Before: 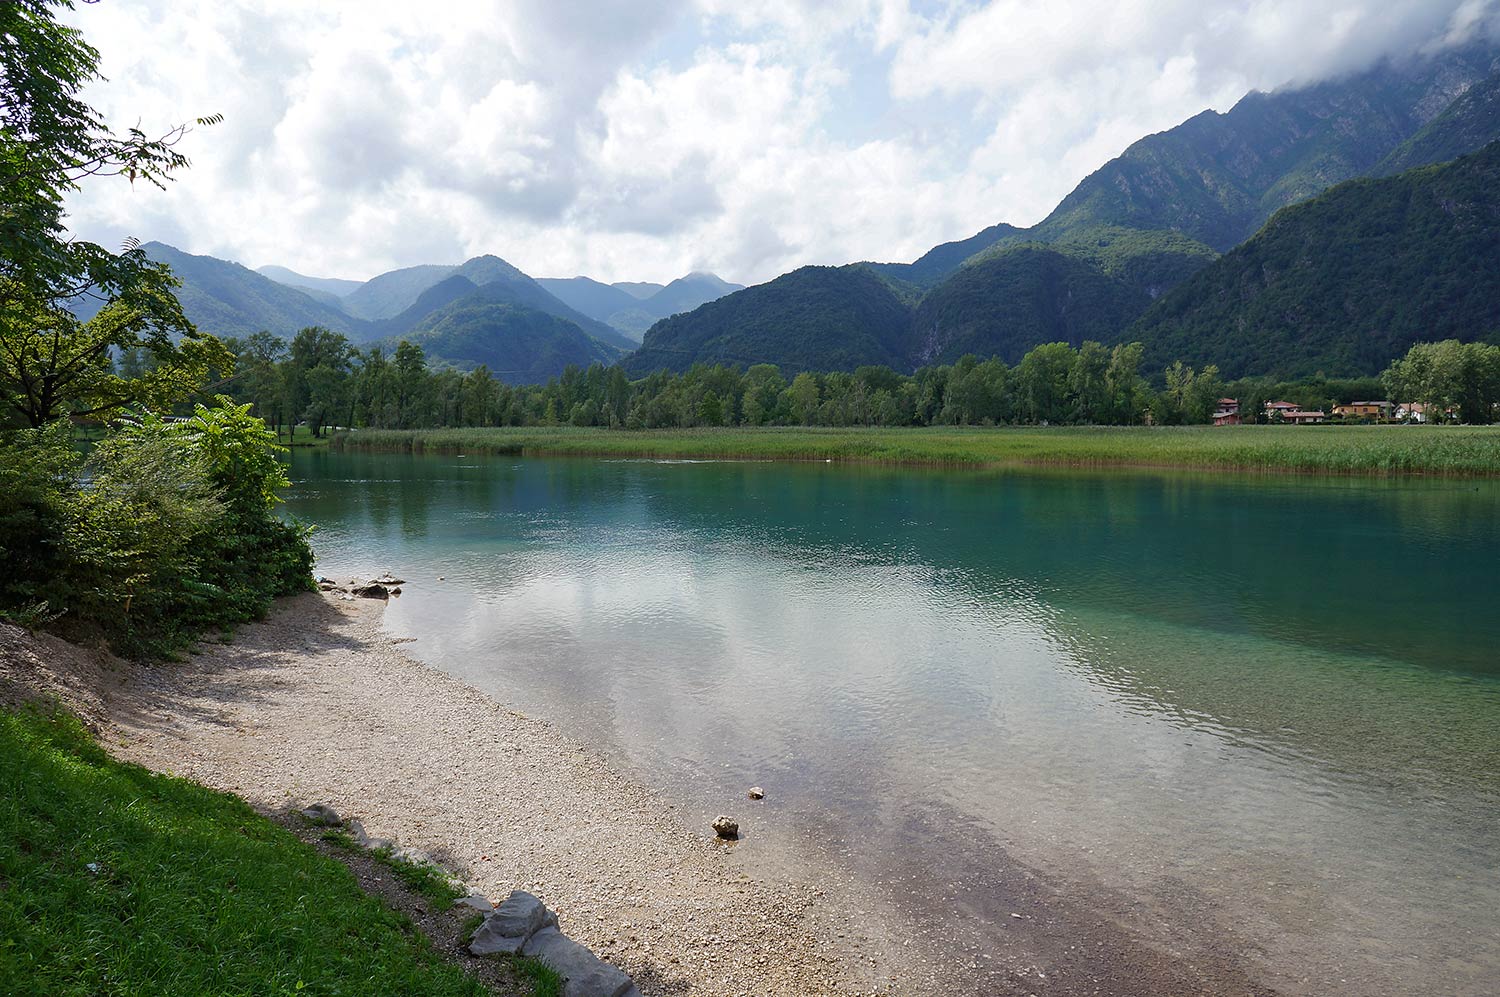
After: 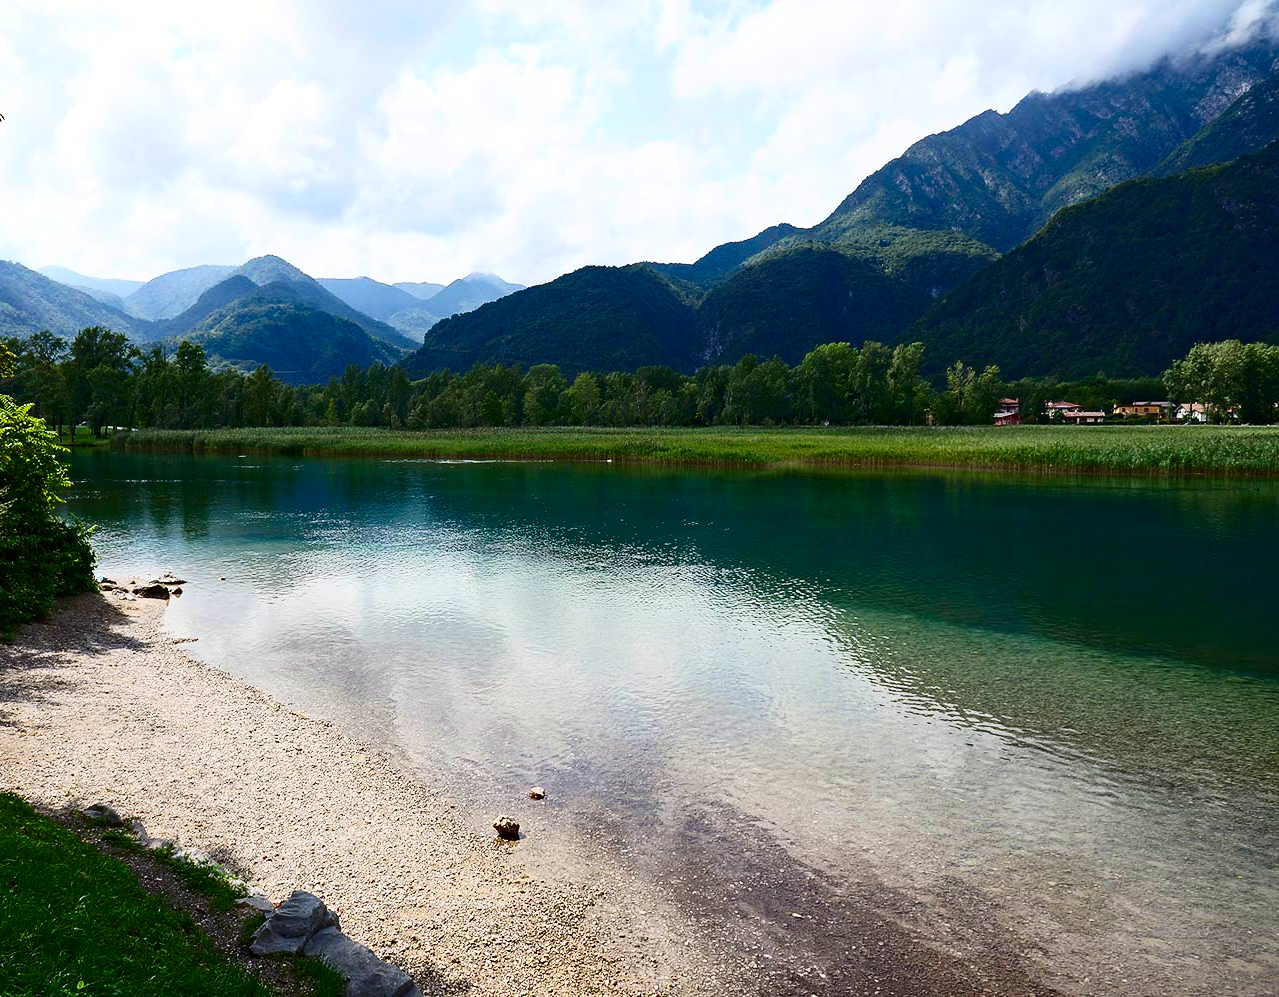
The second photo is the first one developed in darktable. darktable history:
haze removal: compatibility mode true, adaptive false
contrast brightness saturation: contrast 0.406, brightness 0.043, saturation 0.264
crop and rotate: left 14.726%
